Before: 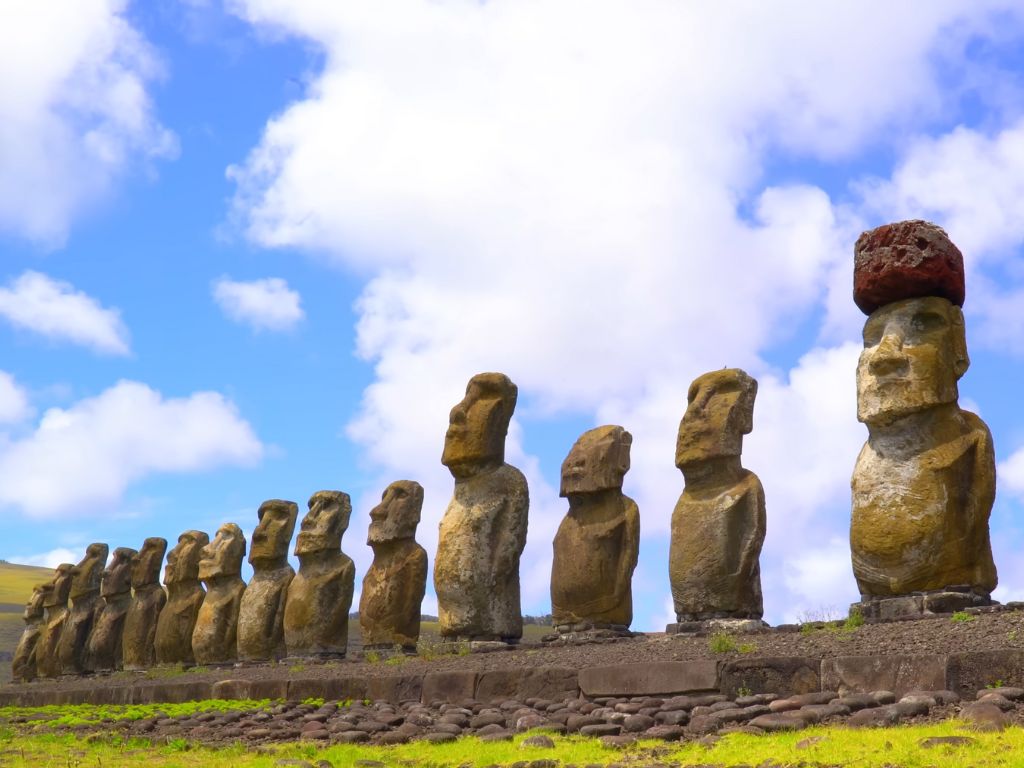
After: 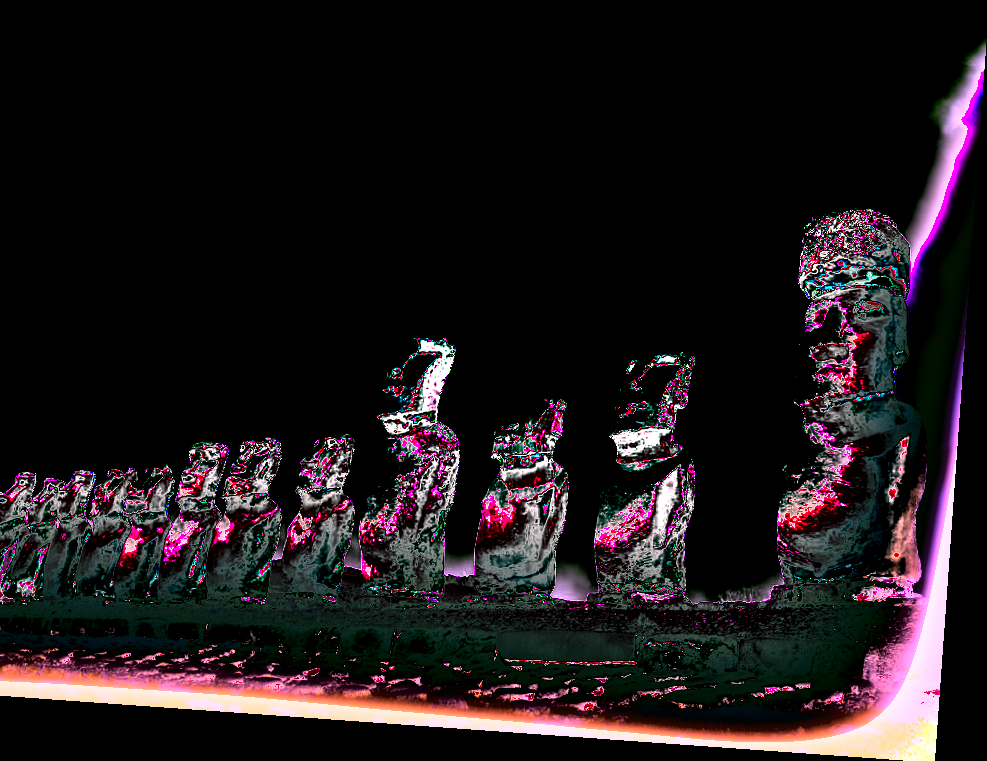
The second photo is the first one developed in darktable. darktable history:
white balance: red 8, blue 8
crop and rotate: left 8.262%, top 9.226%
tone curve: curves: ch0 [(0, 0) (0.003, 0.045) (0.011, 0.051) (0.025, 0.057) (0.044, 0.074) (0.069, 0.096) (0.1, 0.125) (0.136, 0.16) (0.177, 0.201) (0.224, 0.242) (0.277, 0.299) (0.335, 0.362) (0.399, 0.432) (0.468, 0.512) (0.543, 0.601) (0.623, 0.691) (0.709, 0.786) (0.801, 0.876) (0.898, 0.927) (1, 1)], preserve colors none
rotate and perspective: rotation 4.1°, automatic cropping off
shadows and highlights: shadows 20.91, highlights -82.73, soften with gaussian
tone equalizer: -8 EV -1.08 EV, -7 EV -1.01 EV, -6 EV -0.867 EV, -5 EV -0.578 EV, -3 EV 0.578 EV, -2 EV 0.867 EV, -1 EV 1.01 EV, +0 EV 1.08 EV, edges refinement/feathering 500, mask exposure compensation -1.57 EV, preserve details no
contrast brightness saturation: contrast 0.01, saturation -0.05
